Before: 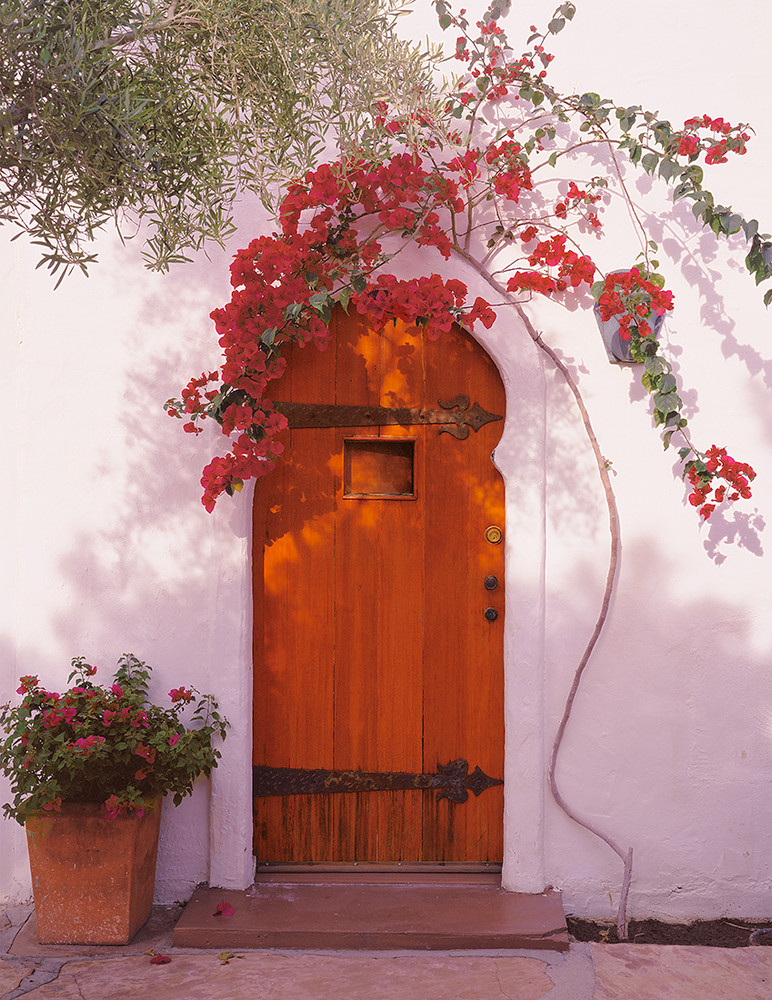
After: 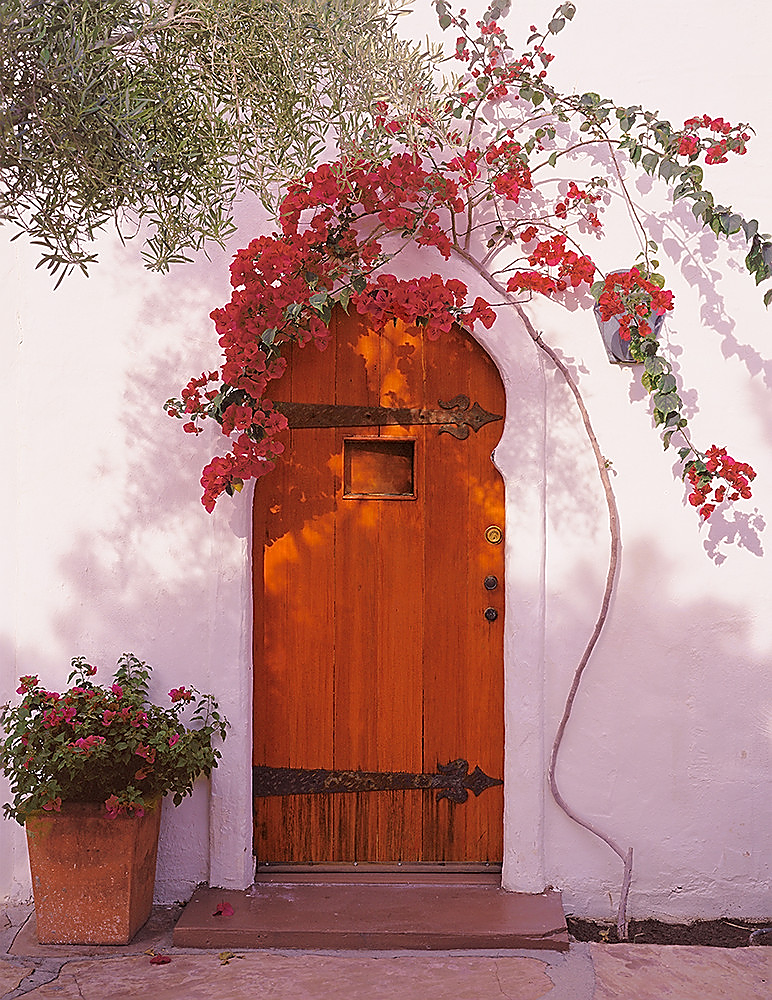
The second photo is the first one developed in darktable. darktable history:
sharpen: radius 1.414, amount 1.263, threshold 0.712
